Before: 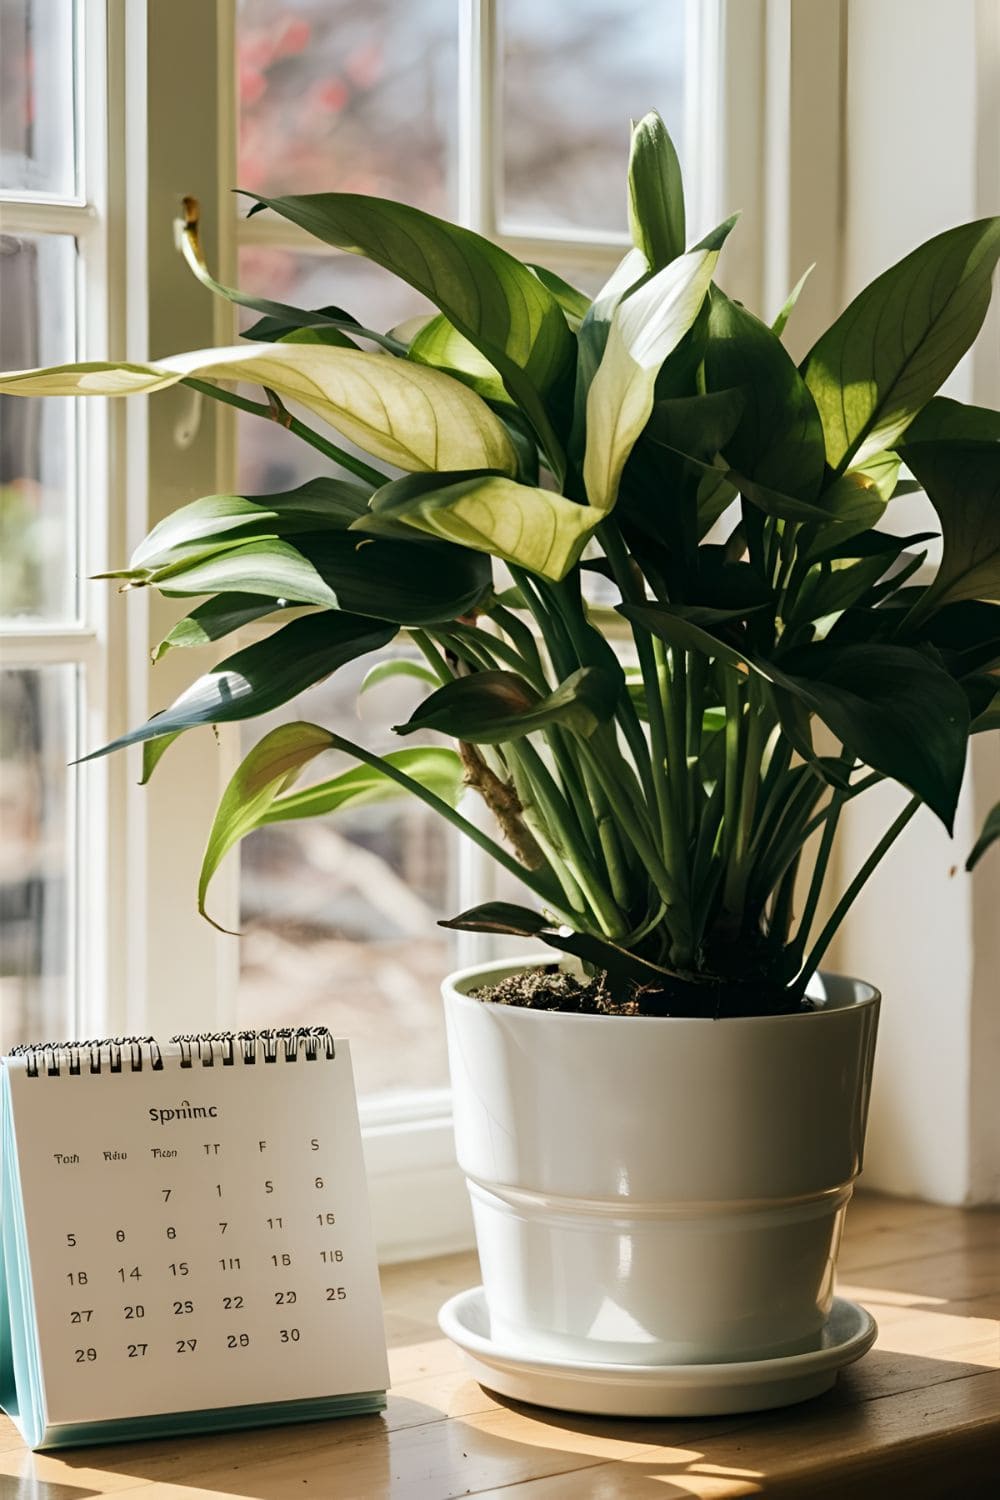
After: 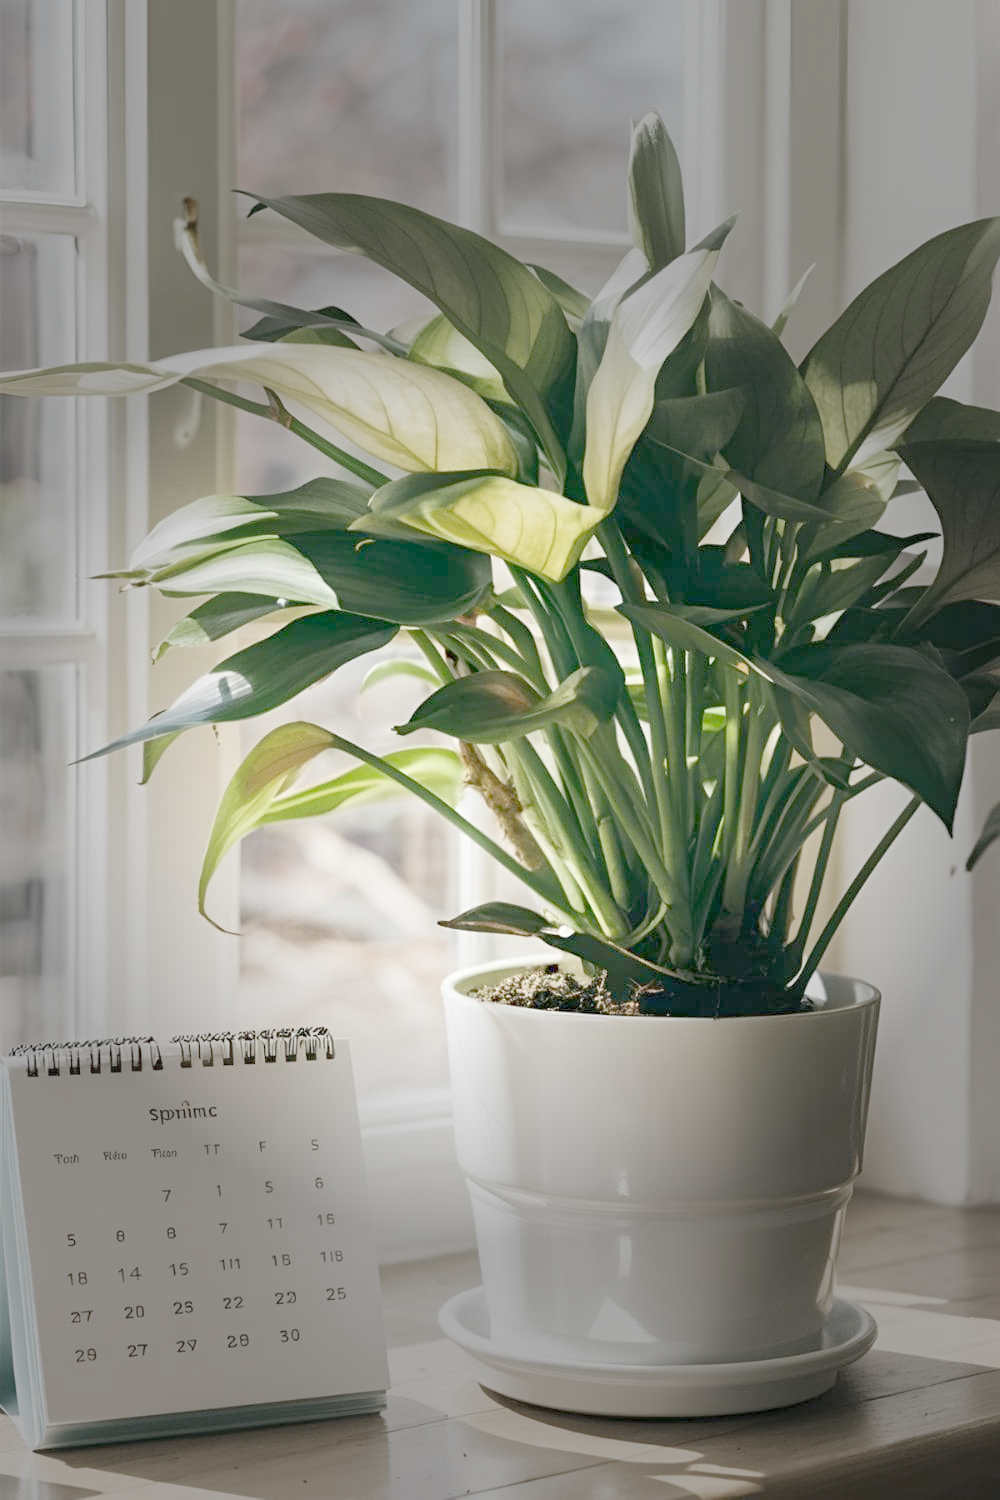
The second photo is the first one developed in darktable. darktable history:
vignetting: fall-off start 31.28%, fall-off radius 34.64%, brightness -0.575
